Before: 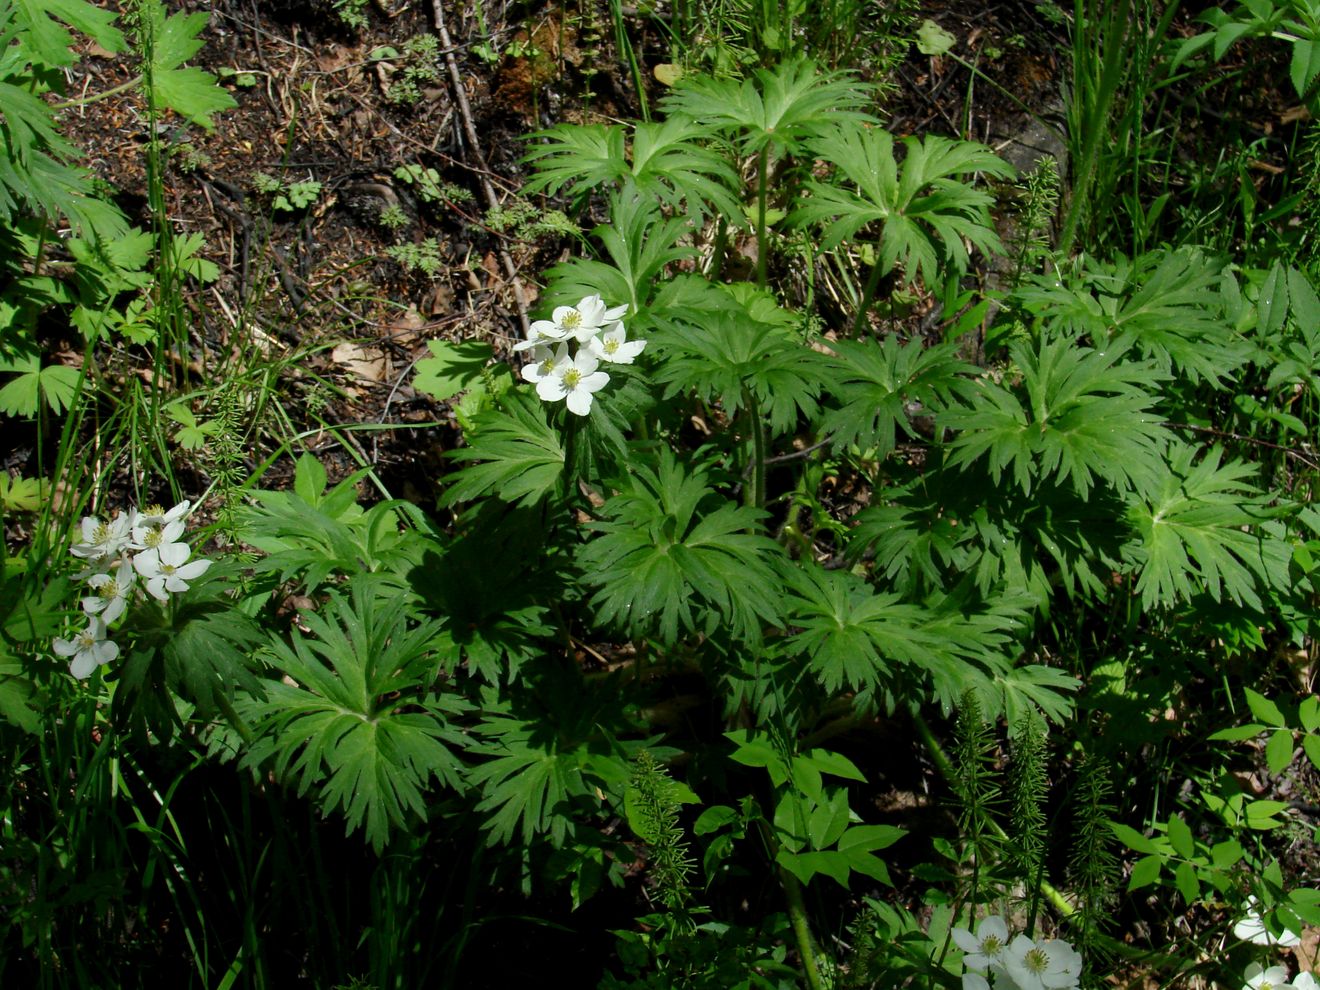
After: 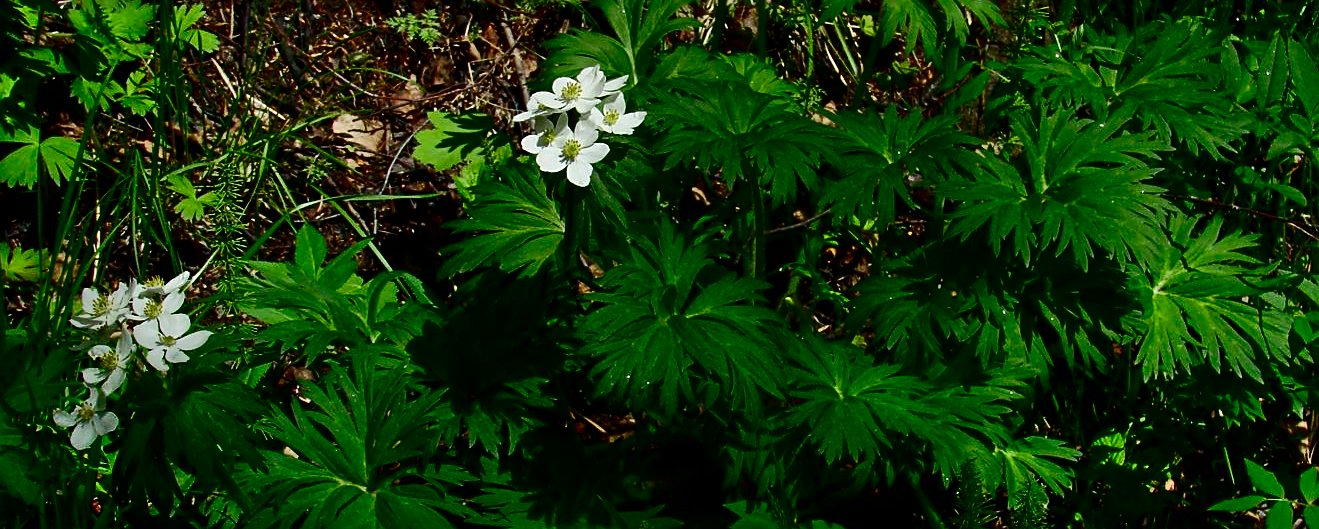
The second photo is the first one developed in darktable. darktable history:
contrast brightness saturation: contrast 0.093, brightness -0.598, saturation 0.167
crop and rotate: top 23.19%, bottom 23.346%
shadows and highlights: white point adjustment -3.71, highlights -63.64, soften with gaussian
sharpen: on, module defaults
